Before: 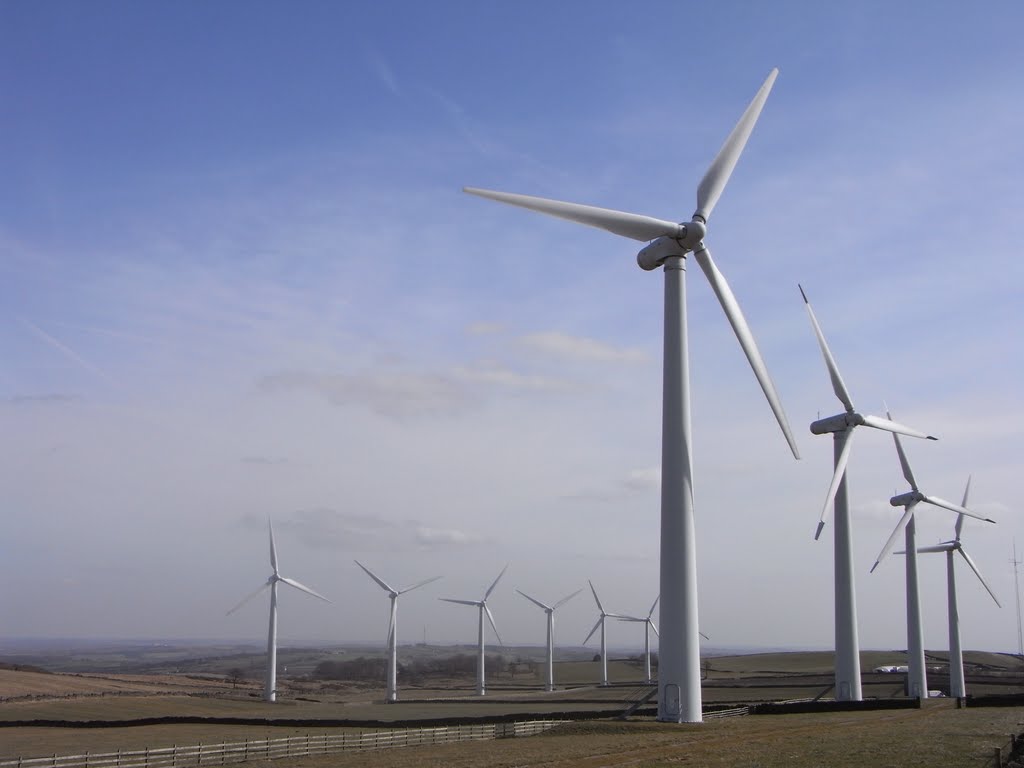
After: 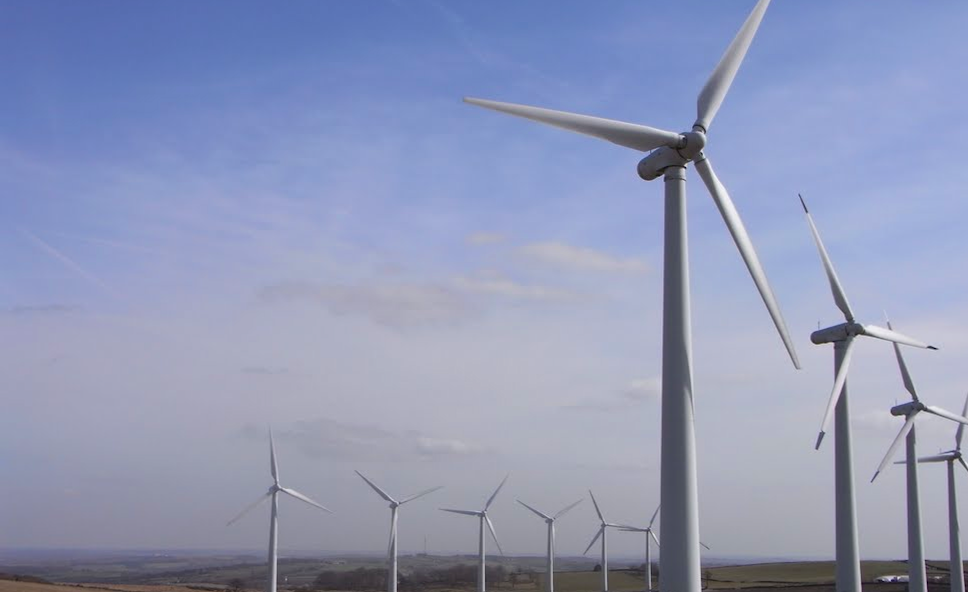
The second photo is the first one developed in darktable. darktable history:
crop and rotate: angle 0.051°, top 11.777%, right 5.438%, bottom 11.129%
velvia: on, module defaults
exposure: exposure -0.042 EV, compensate highlight preservation false
